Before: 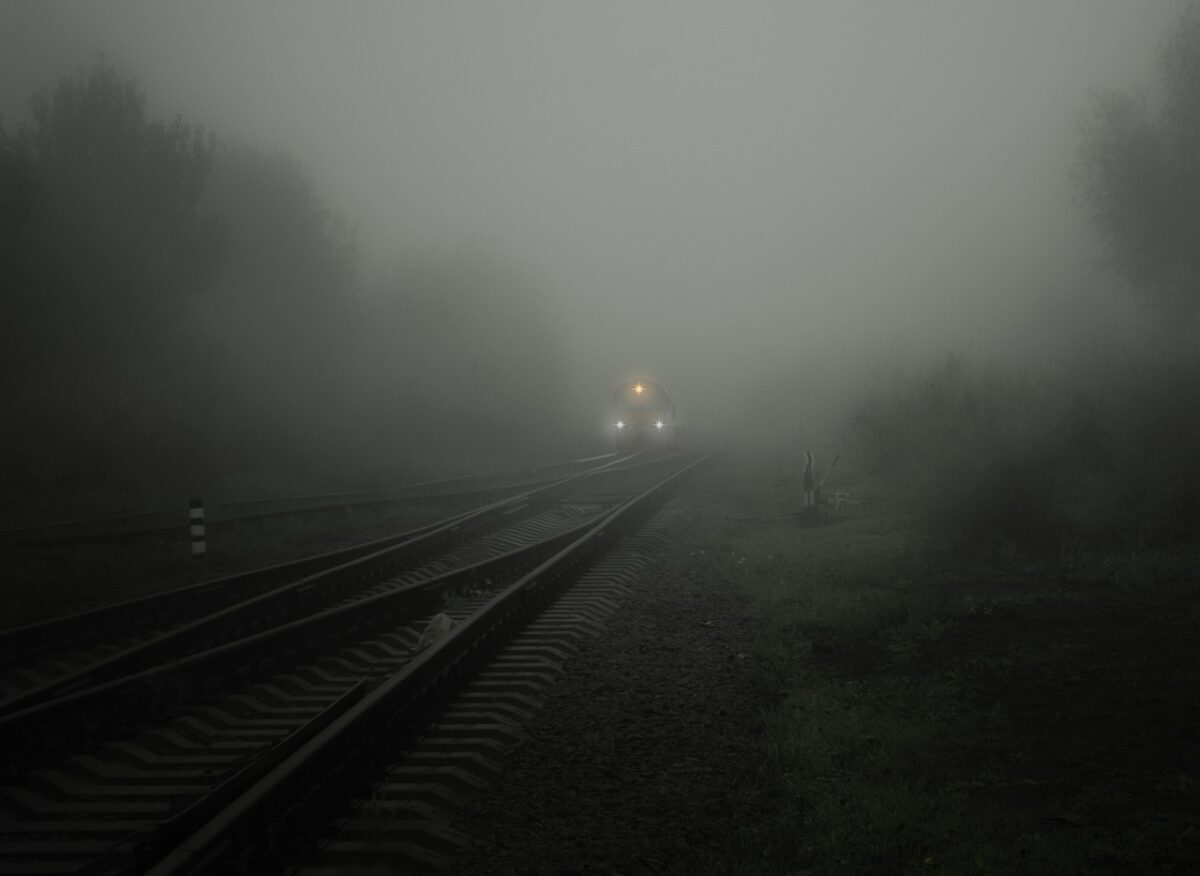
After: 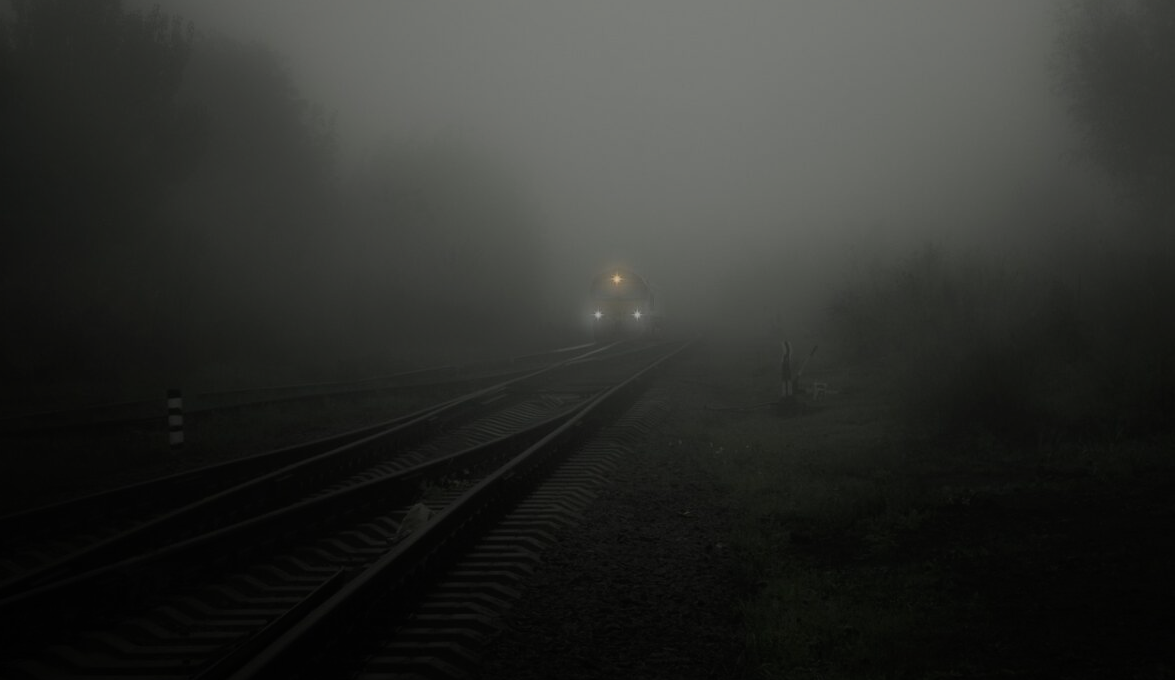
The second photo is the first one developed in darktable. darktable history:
crop and rotate: left 1.845%, top 12.72%, right 0.215%, bottom 9.576%
exposure: black level correction 0, exposure -0.833 EV, compensate exposure bias true, compensate highlight preservation false
tone equalizer: -8 EV -0.442 EV, -7 EV -0.367 EV, -6 EV -0.329 EV, -5 EV -0.224 EV, -3 EV 0.223 EV, -2 EV 0.31 EV, -1 EV 0.397 EV, +0 EV 0.39 EV, edges refinement/feathering 500, mask exposure compensation -1.57 EV, preserve details guided filter
